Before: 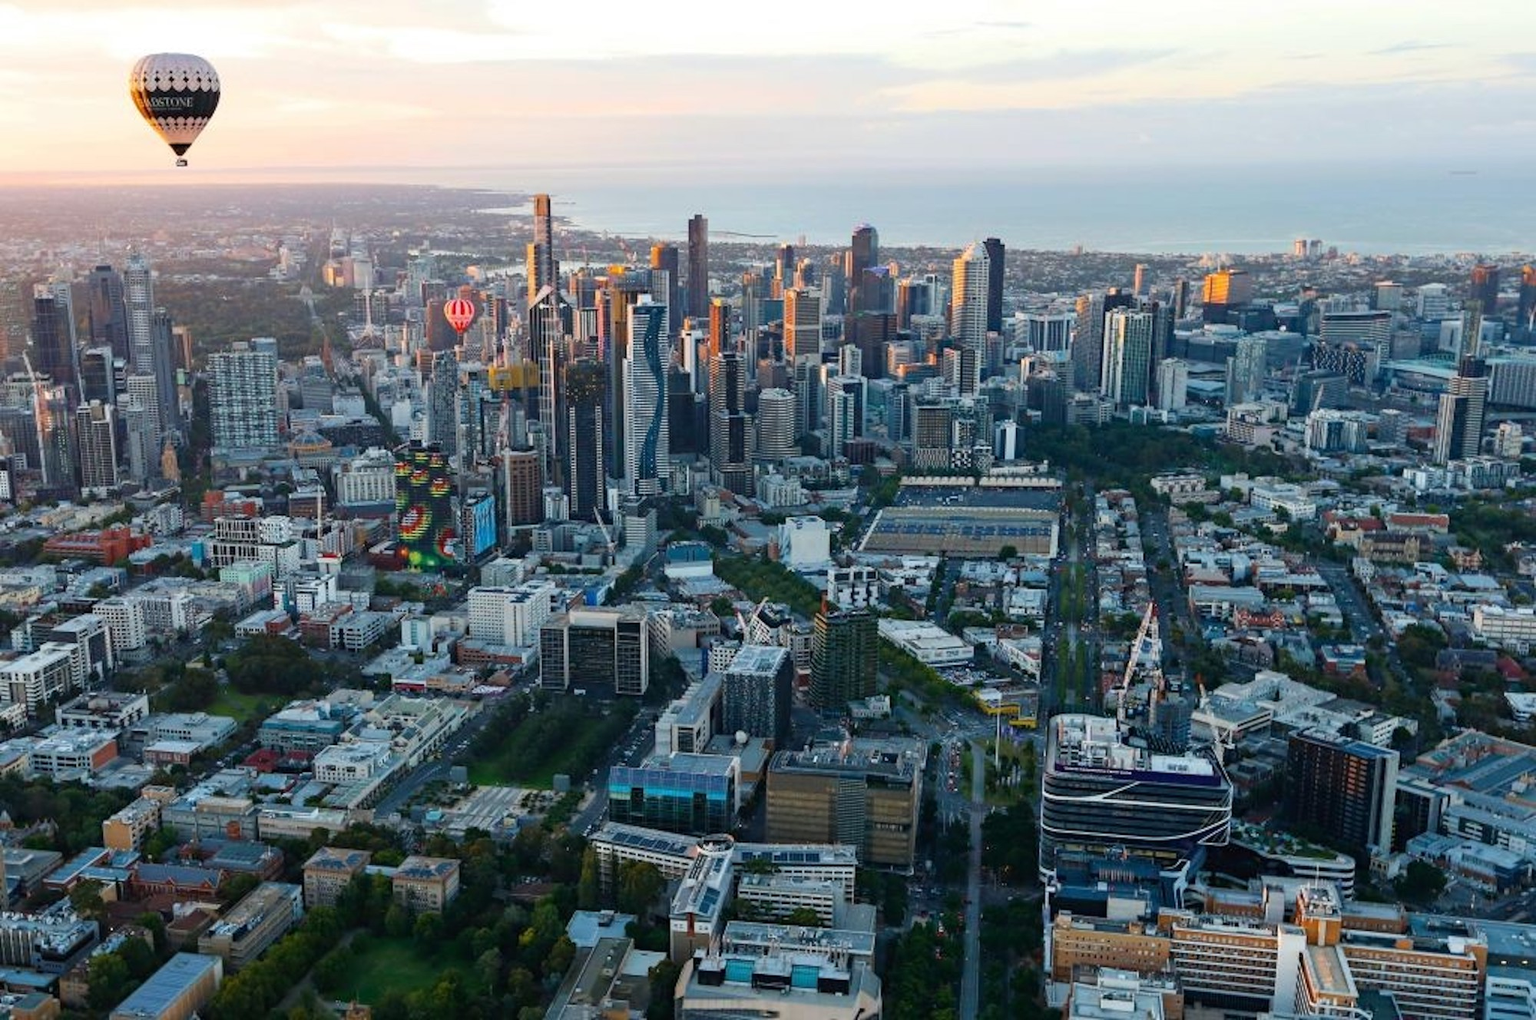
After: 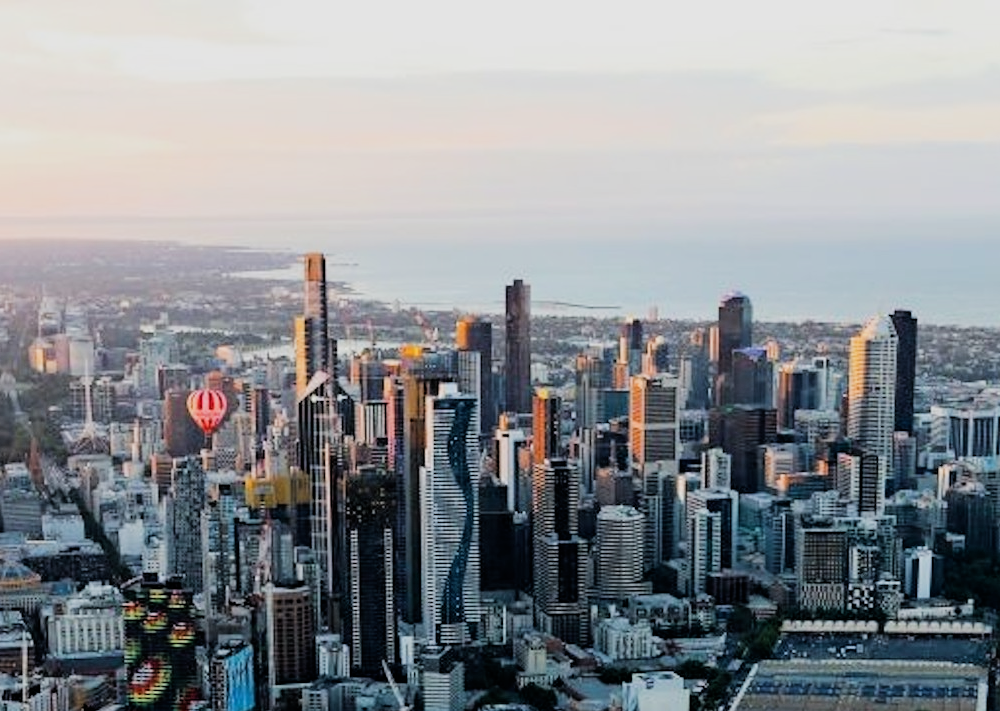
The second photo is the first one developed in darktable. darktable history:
filmic rgb: black relative exposure -5 EV, hardness 2.88, contrast 1.3, highlights saturation mix -30%
crop: left 19.556%, right 30.401%, bottom 46.458%
